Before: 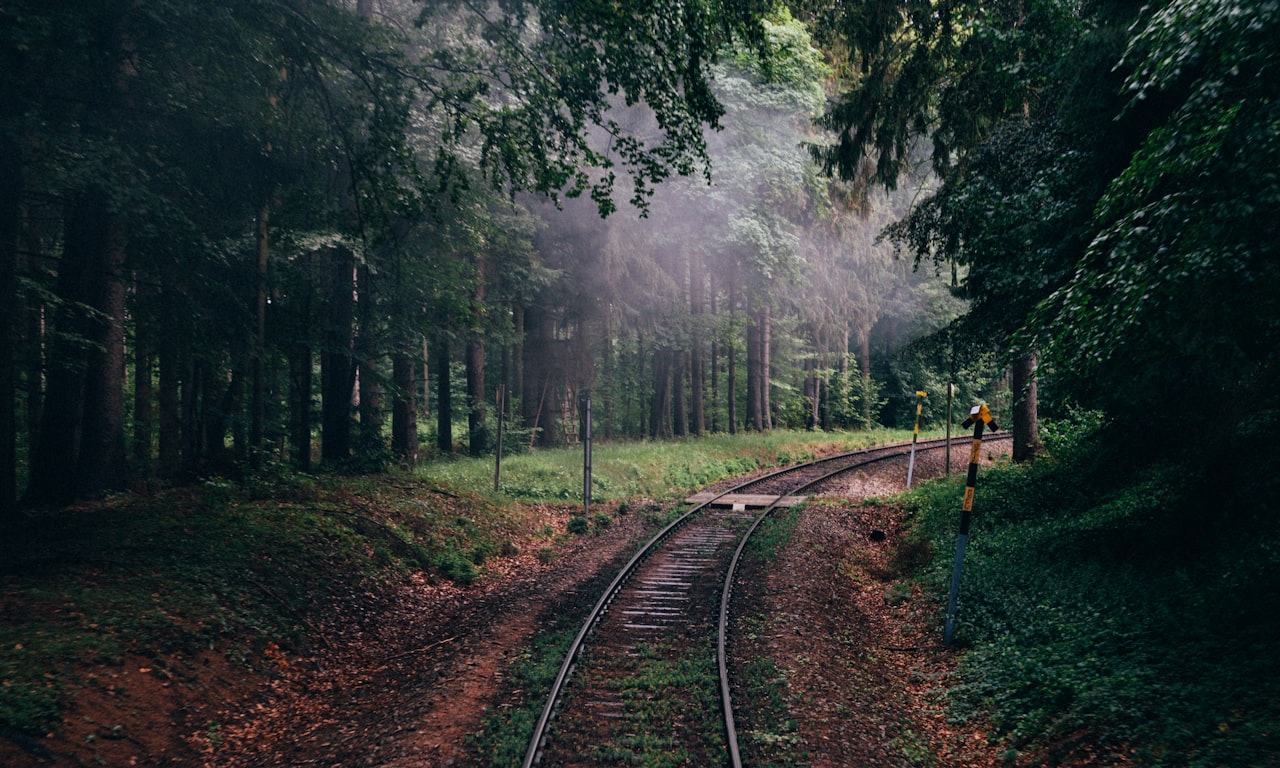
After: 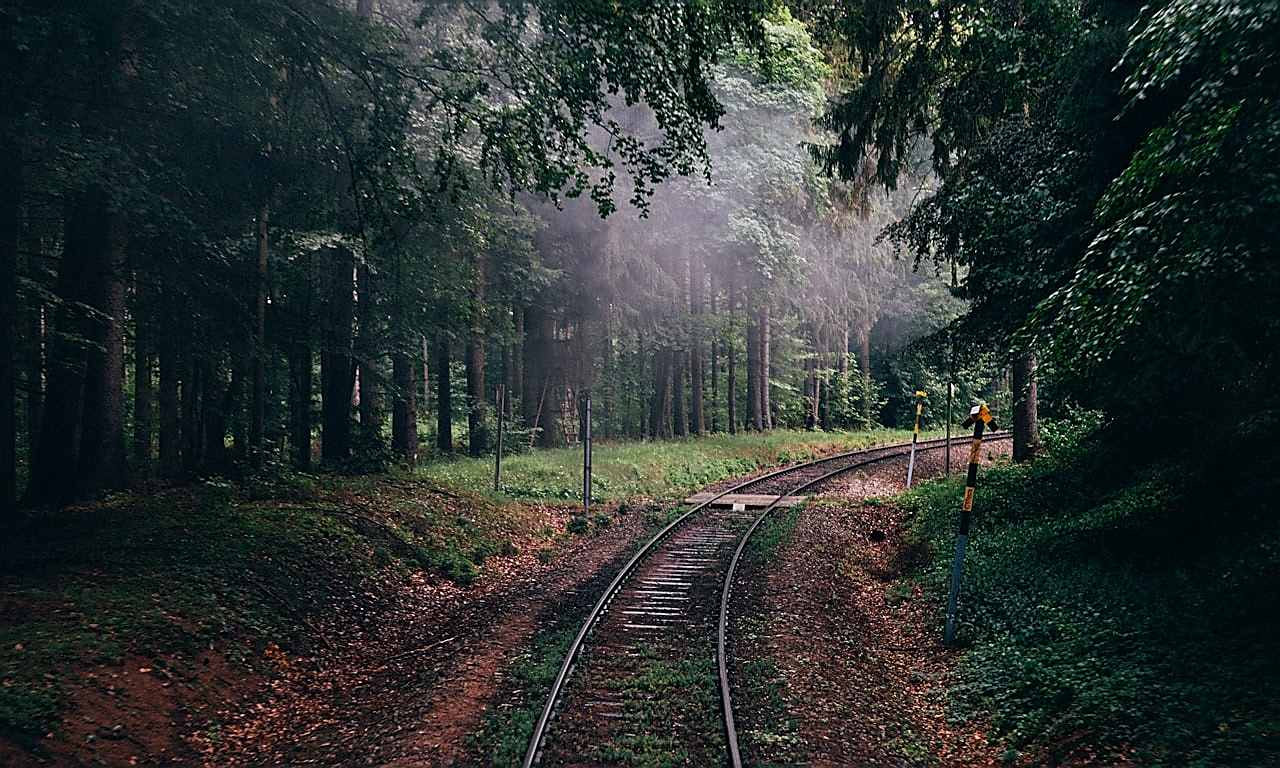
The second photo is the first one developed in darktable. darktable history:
sharpen: radius 1.427, amount 1.251, threshold 0.73
